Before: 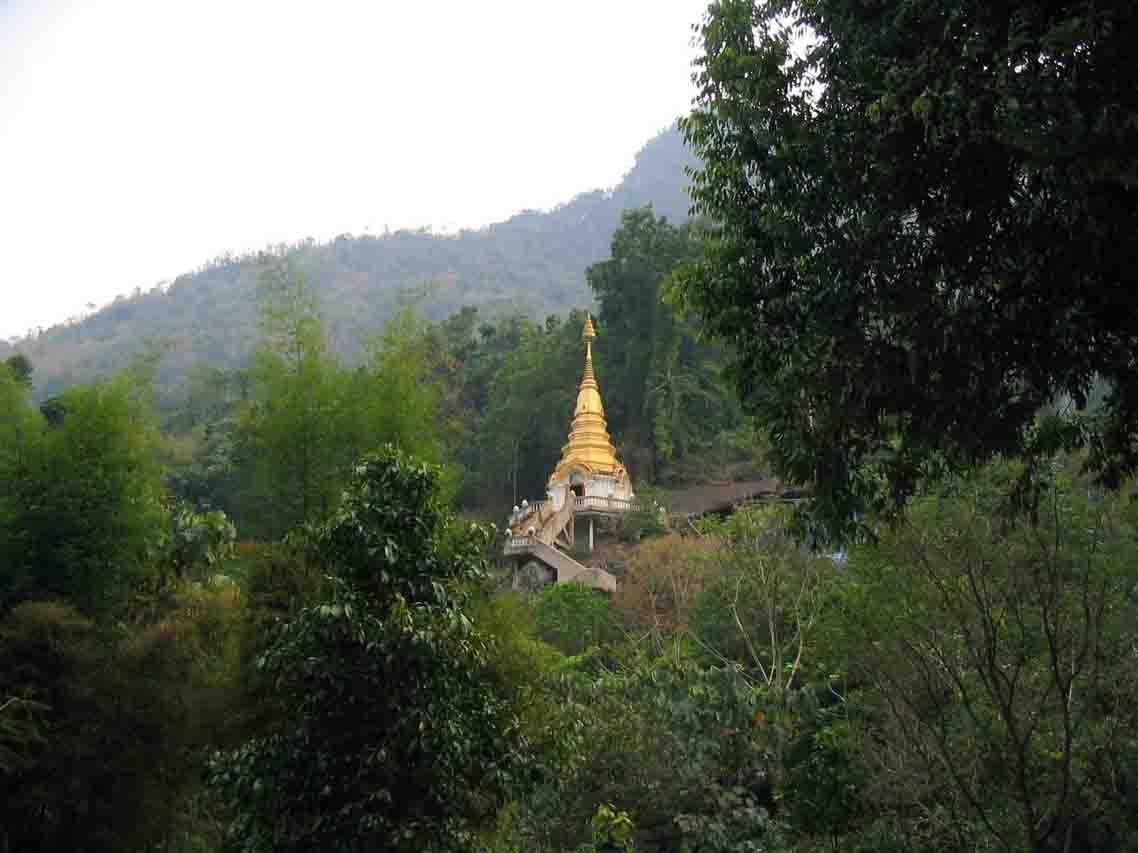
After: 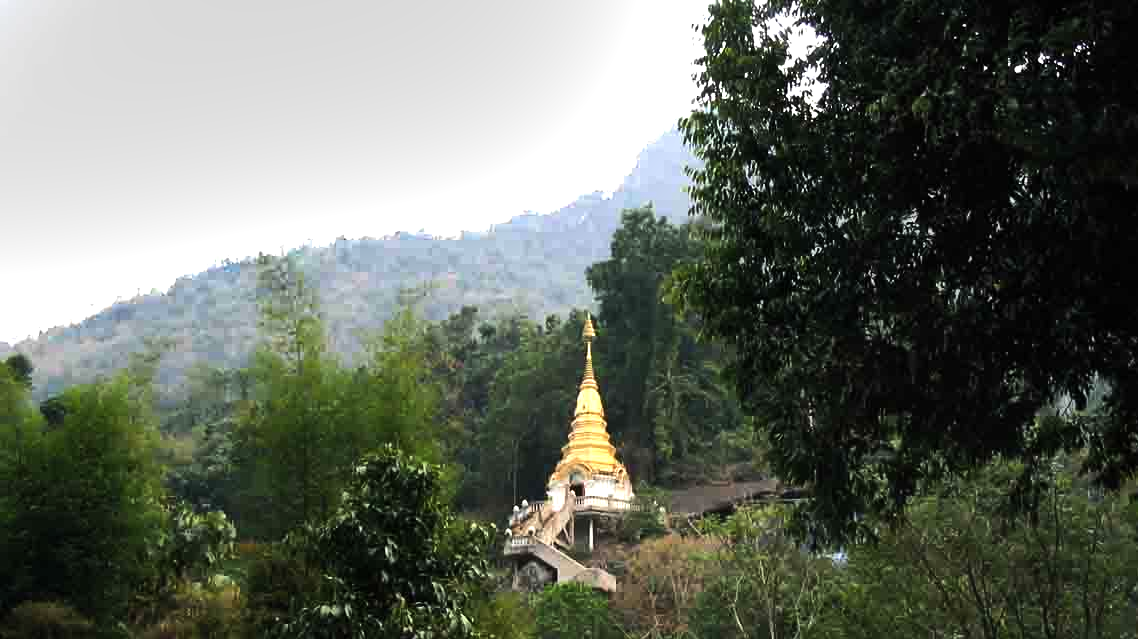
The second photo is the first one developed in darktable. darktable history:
shadows and highlights: shadows 32.6, highlights -47.56, compress 49.59%, soften with gaussian
crop: bottom 24.985%
tone equalizer: -8 EV -1.08 EV, -7 EV -1.01 EV, -6 EV -0.861 EV, -5 EV -0.603 EV, -3 EV 0.573 EV, -2 EV 0.89 EV, -1 EV 0.986 EV, +0 EV 1.08 EV, edges refinement/feathering 500, mask exposure compensation -1.57 EV, preserve details no
